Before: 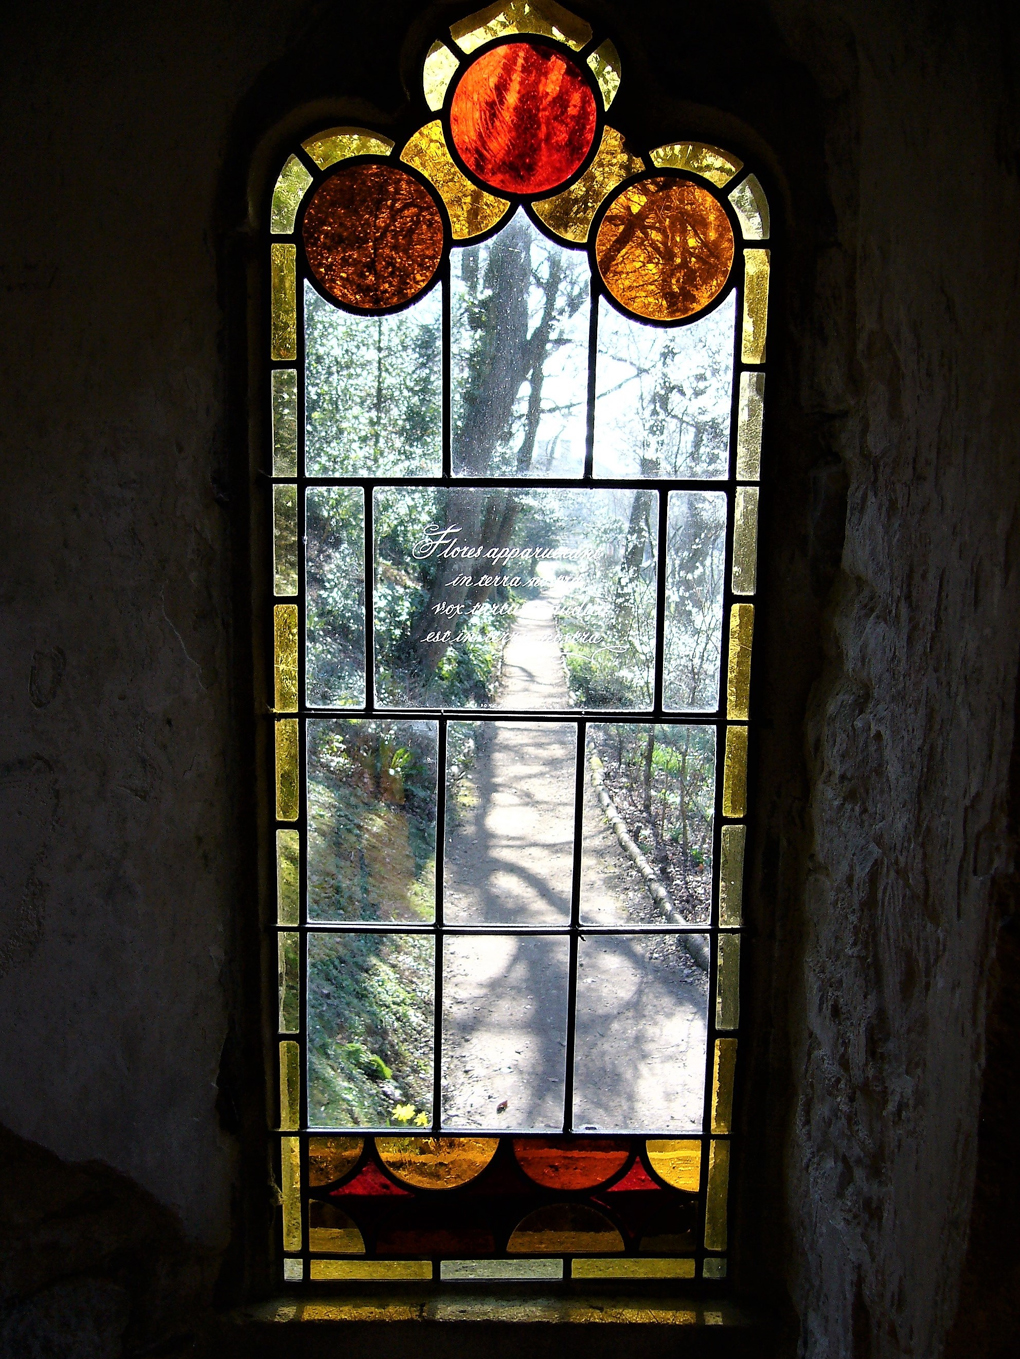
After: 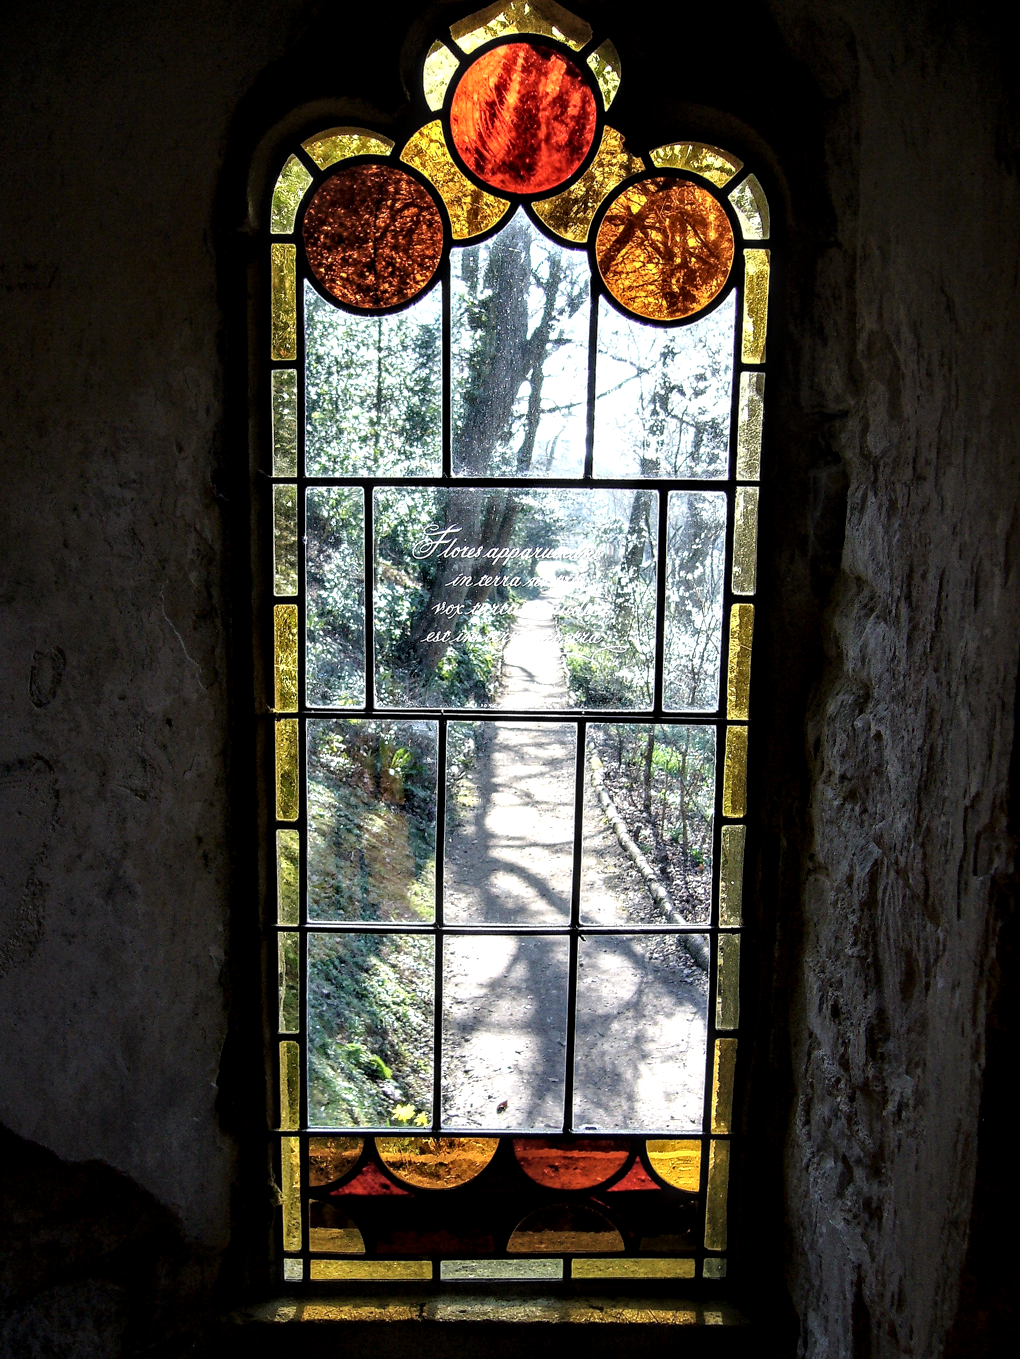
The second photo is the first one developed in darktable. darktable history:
local contrast: highlights 60%, shadows 59%, detail 160%
